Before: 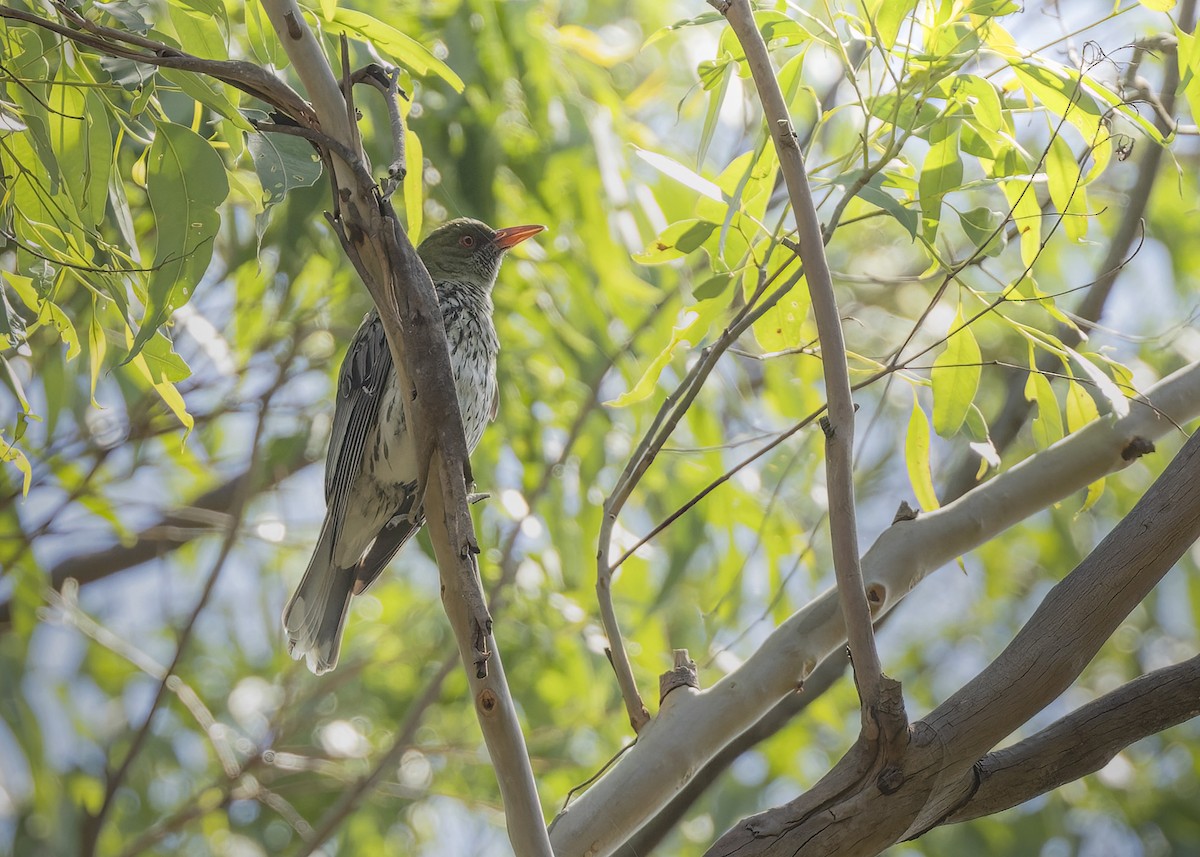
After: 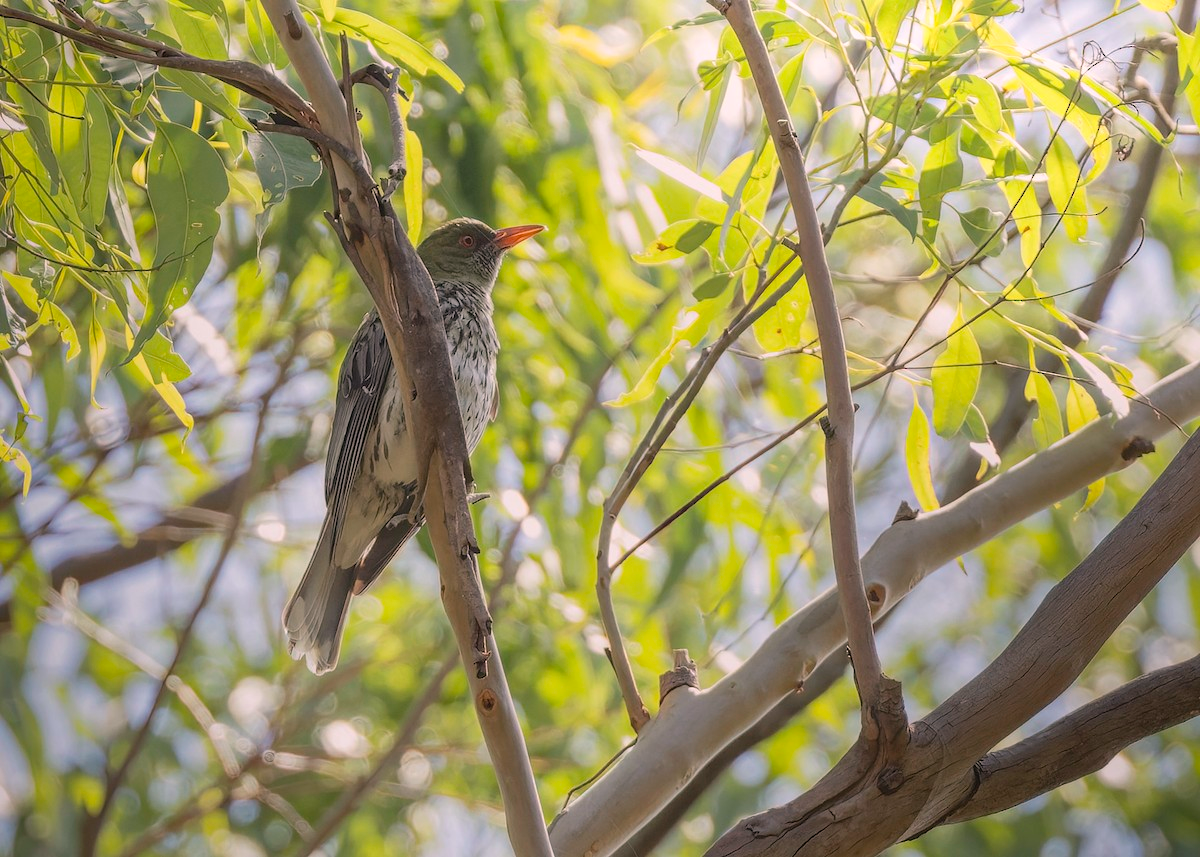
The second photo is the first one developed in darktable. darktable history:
color calibration: output R [1.063, -0.012, -0.003, 0], output B [-0.079, 0.047, 1, 0], illuminant same as pipeline (D50), adaptation XYZ, x 0.346, y 0.357, temperature 5011.29 K
